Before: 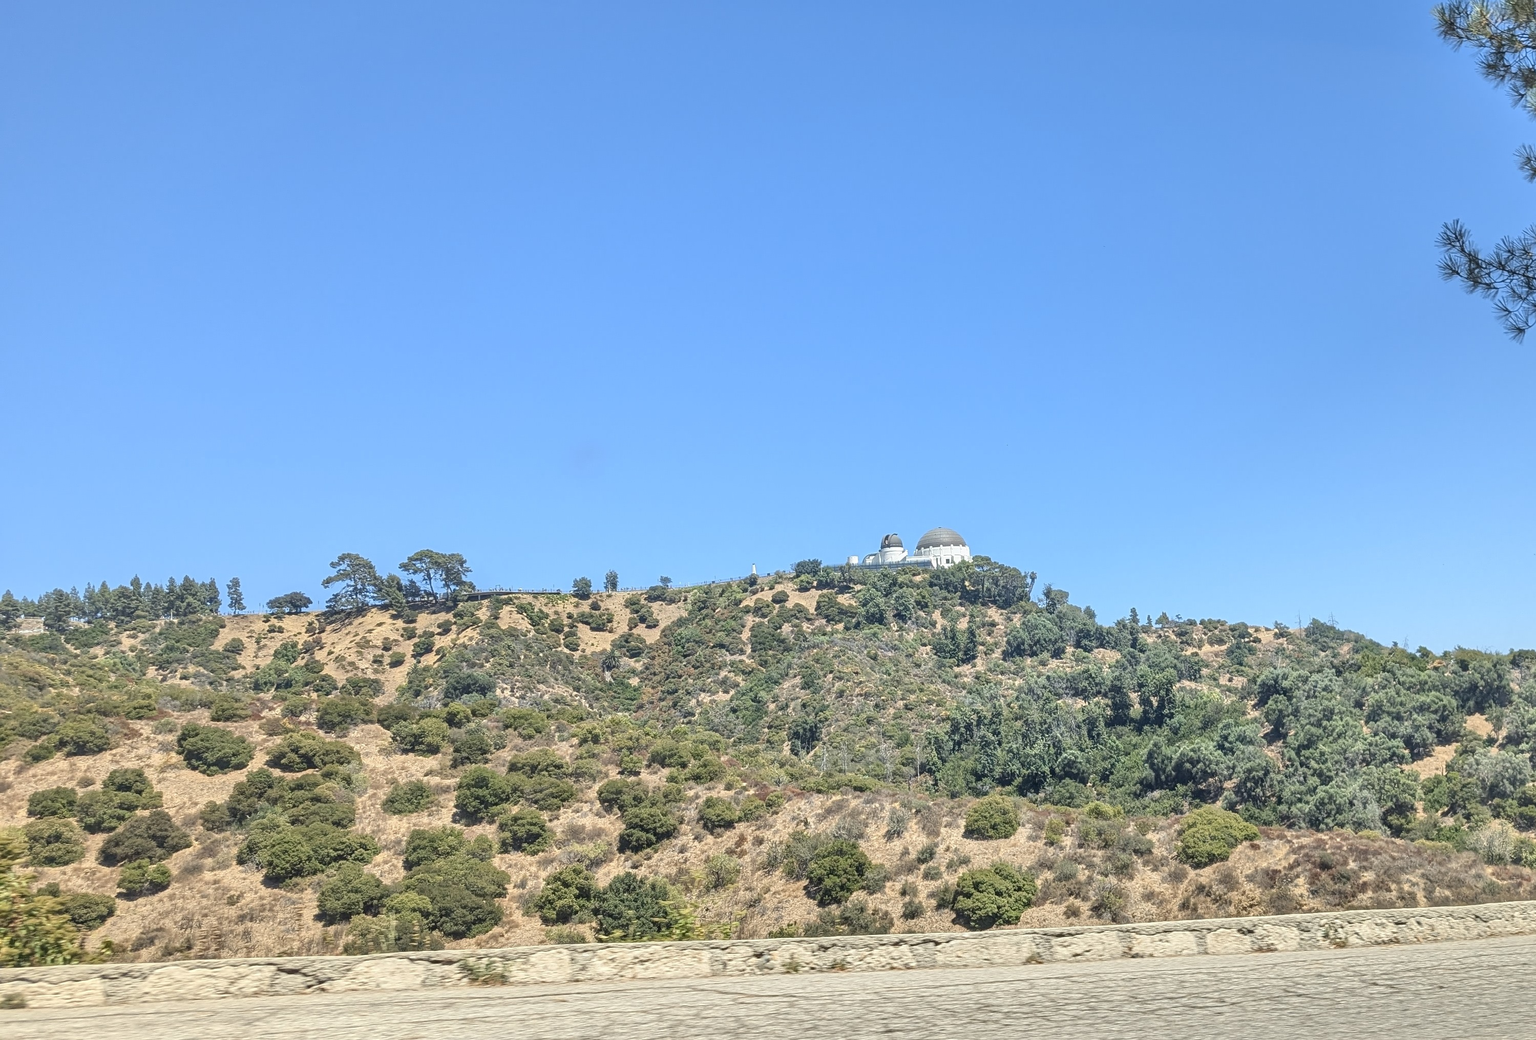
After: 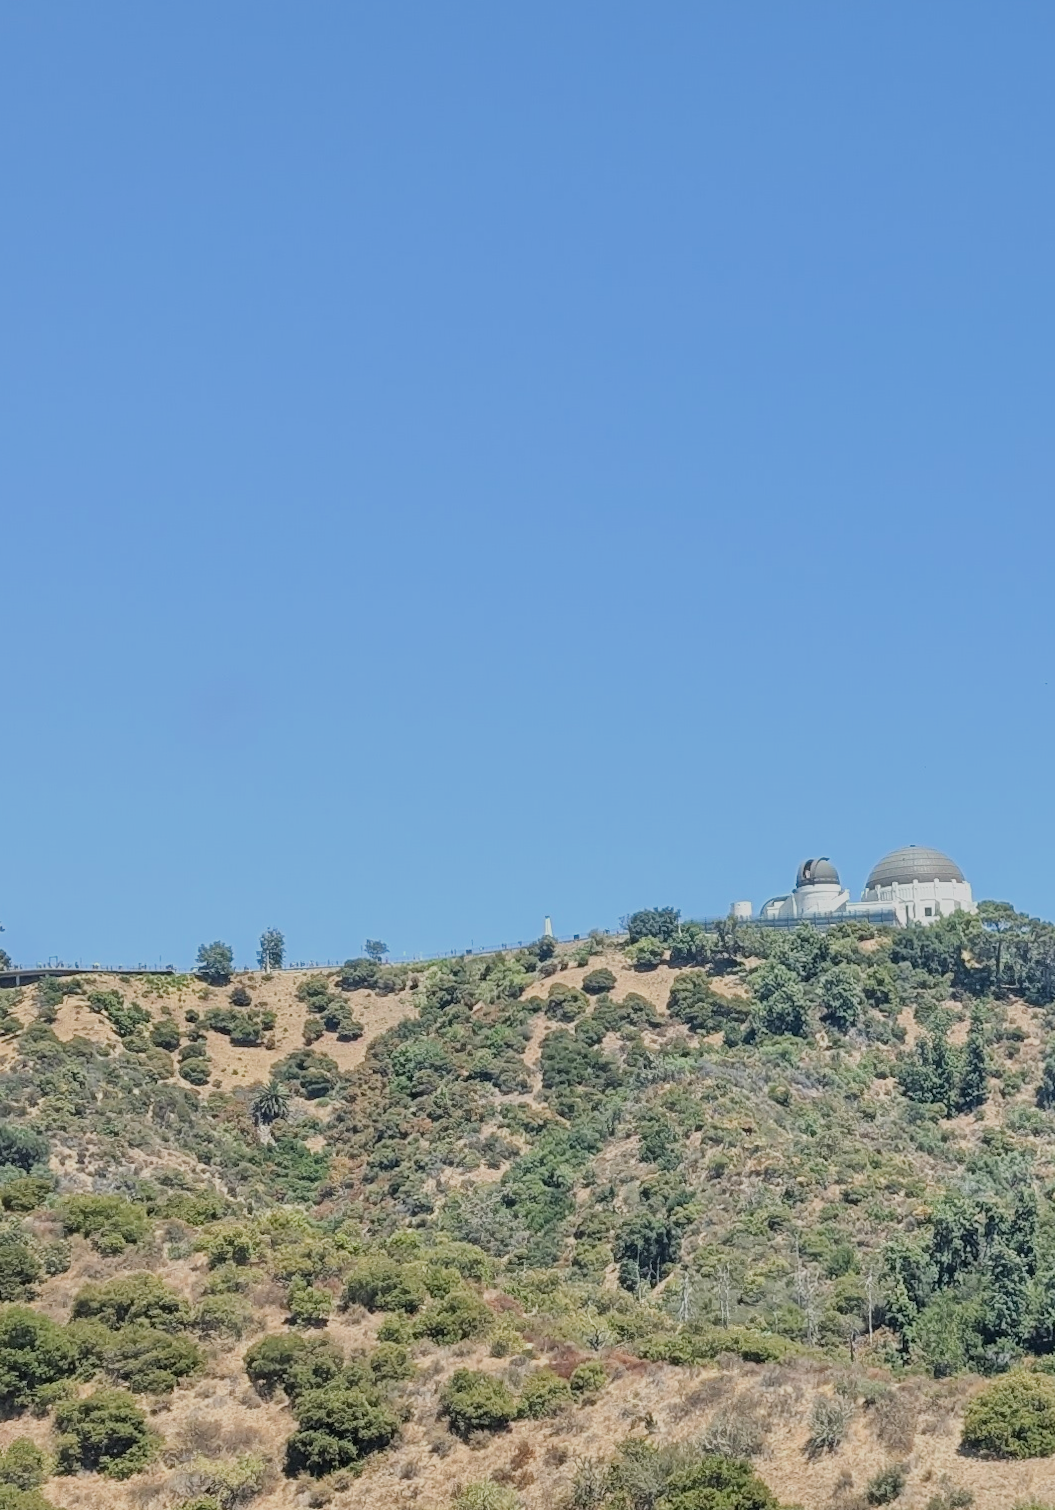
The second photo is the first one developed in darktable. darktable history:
crop and rotate: left 29.476%, top 10.214%, right 35.32%, bottom 17.333%
filmic rgb: black relative exposure -7.65 EV, white relative exposure 4.56 EV, hardness 3.61
rotate and perspective: lens shift (horizontal) -0.055, automatic cropping off
